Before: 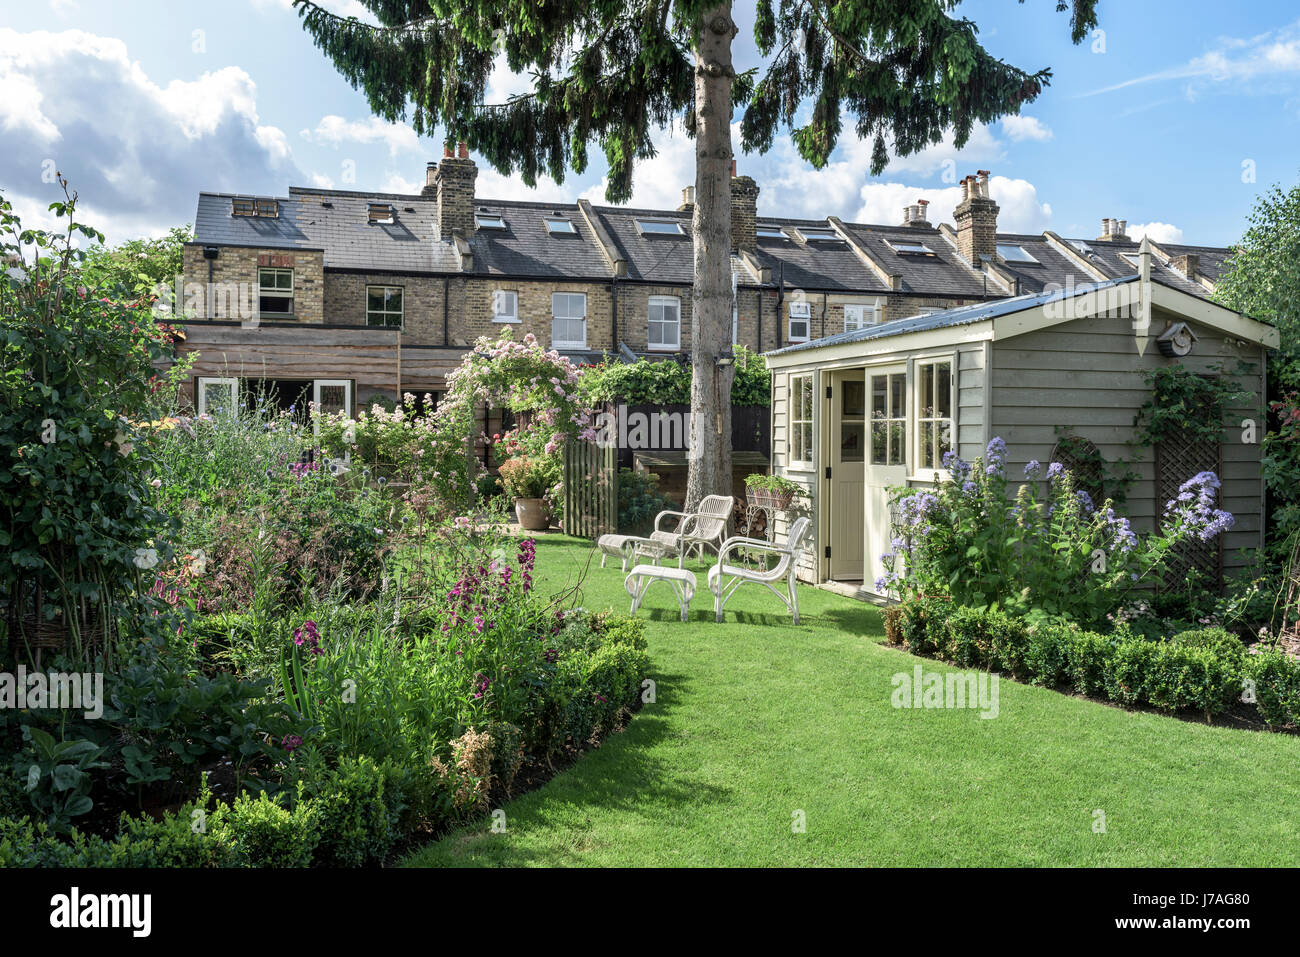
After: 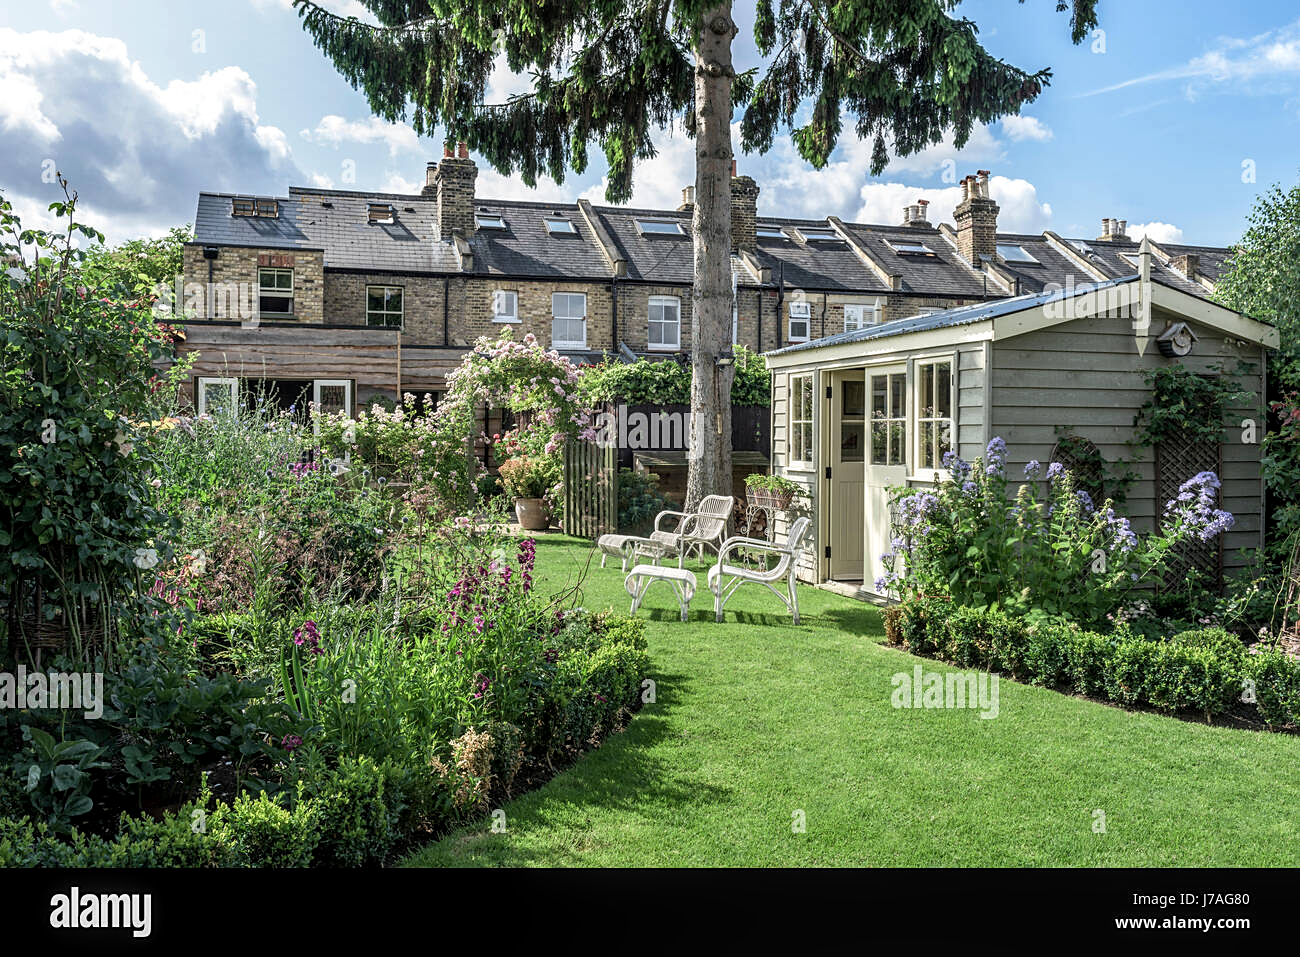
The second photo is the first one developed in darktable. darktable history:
local contrast: on, module defaults
sharpen: radius 1.864, amount 0.398, threshold 1.271
